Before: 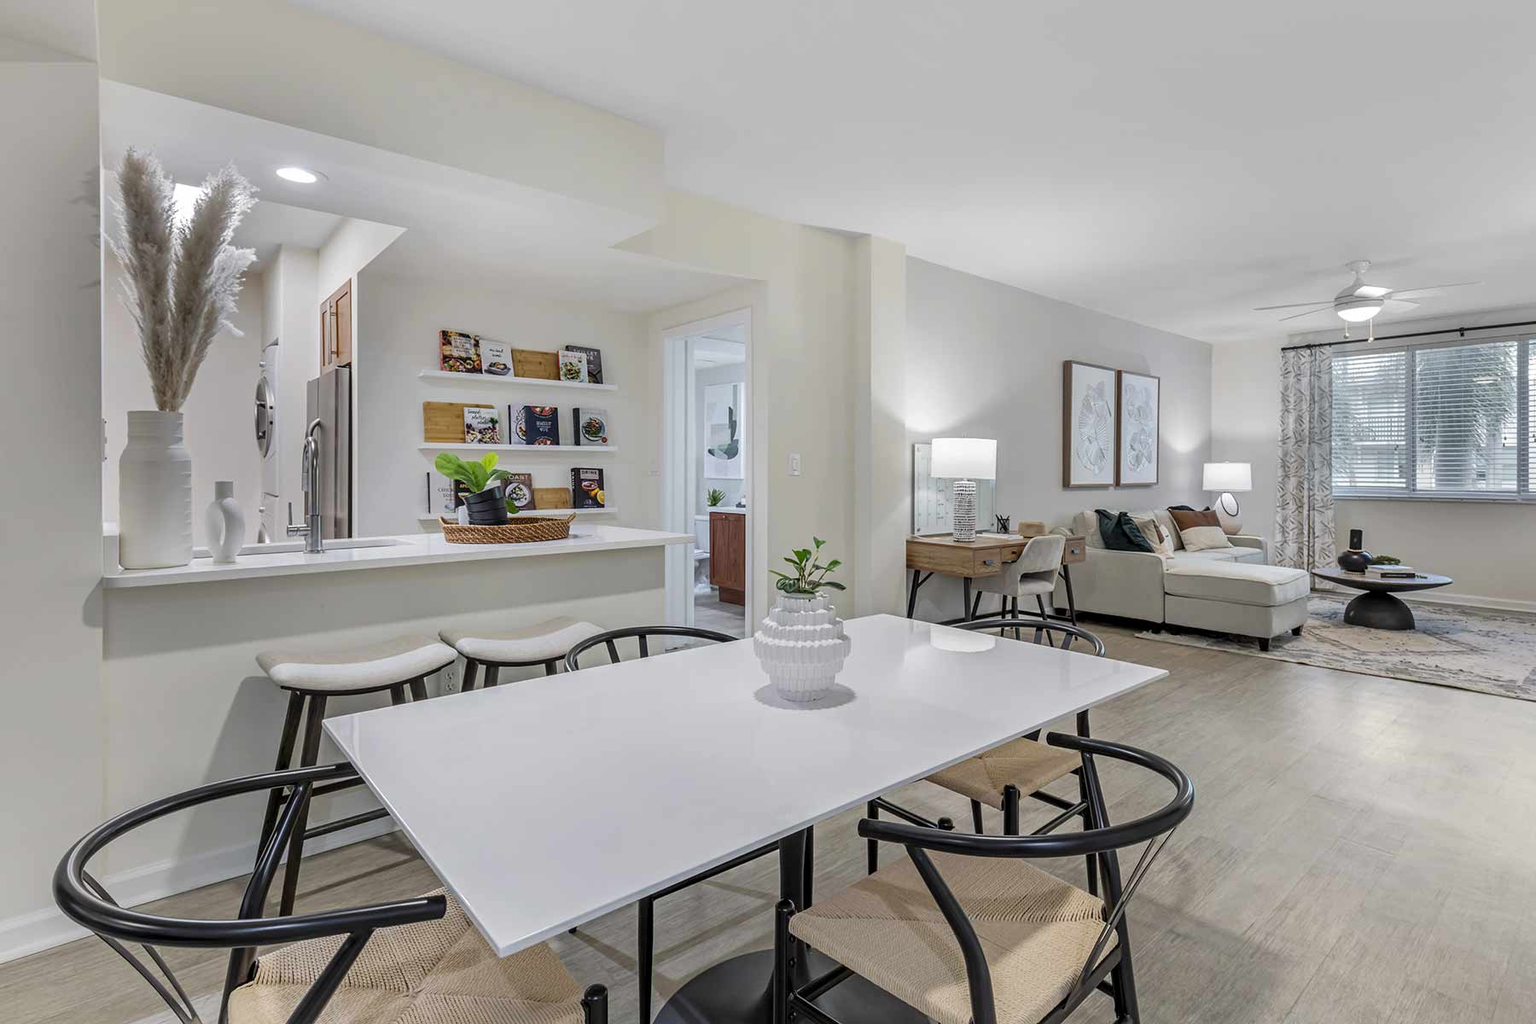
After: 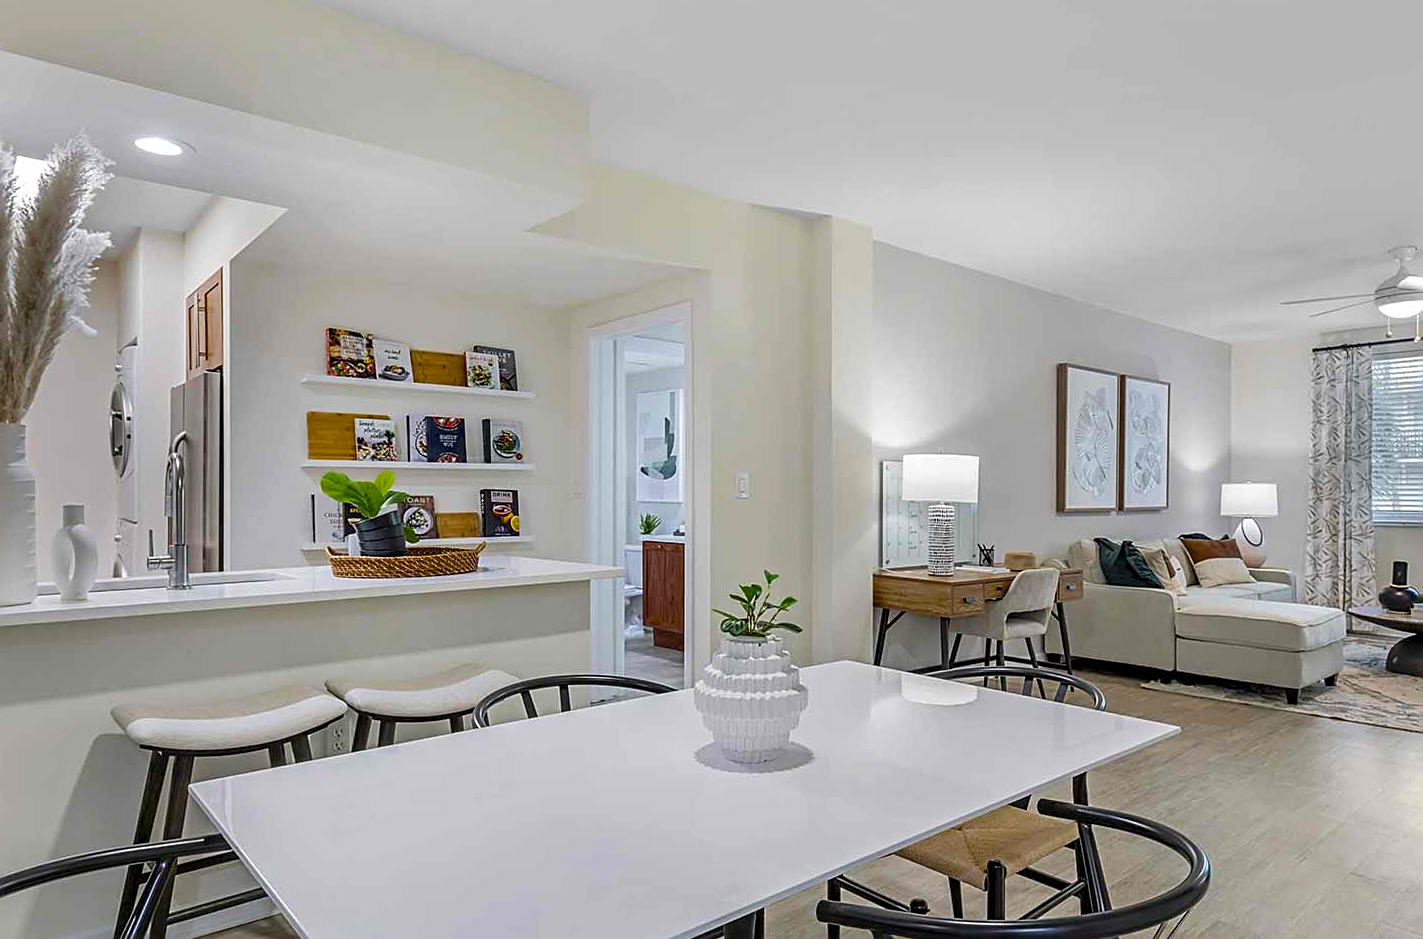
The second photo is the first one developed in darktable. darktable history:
color balance rgb: shadows lift › chroma 0.856%, shadows lift › hue 115.19°, perceptual saturation grading › global saturation 30.757%, global vibrance 16.334%, saturation formula JzAzBz (2021)
crop and rotate: left 10.532%, top 4.994%, right 10.389%, bottom 16.715%
sharpen: on, module defaults
